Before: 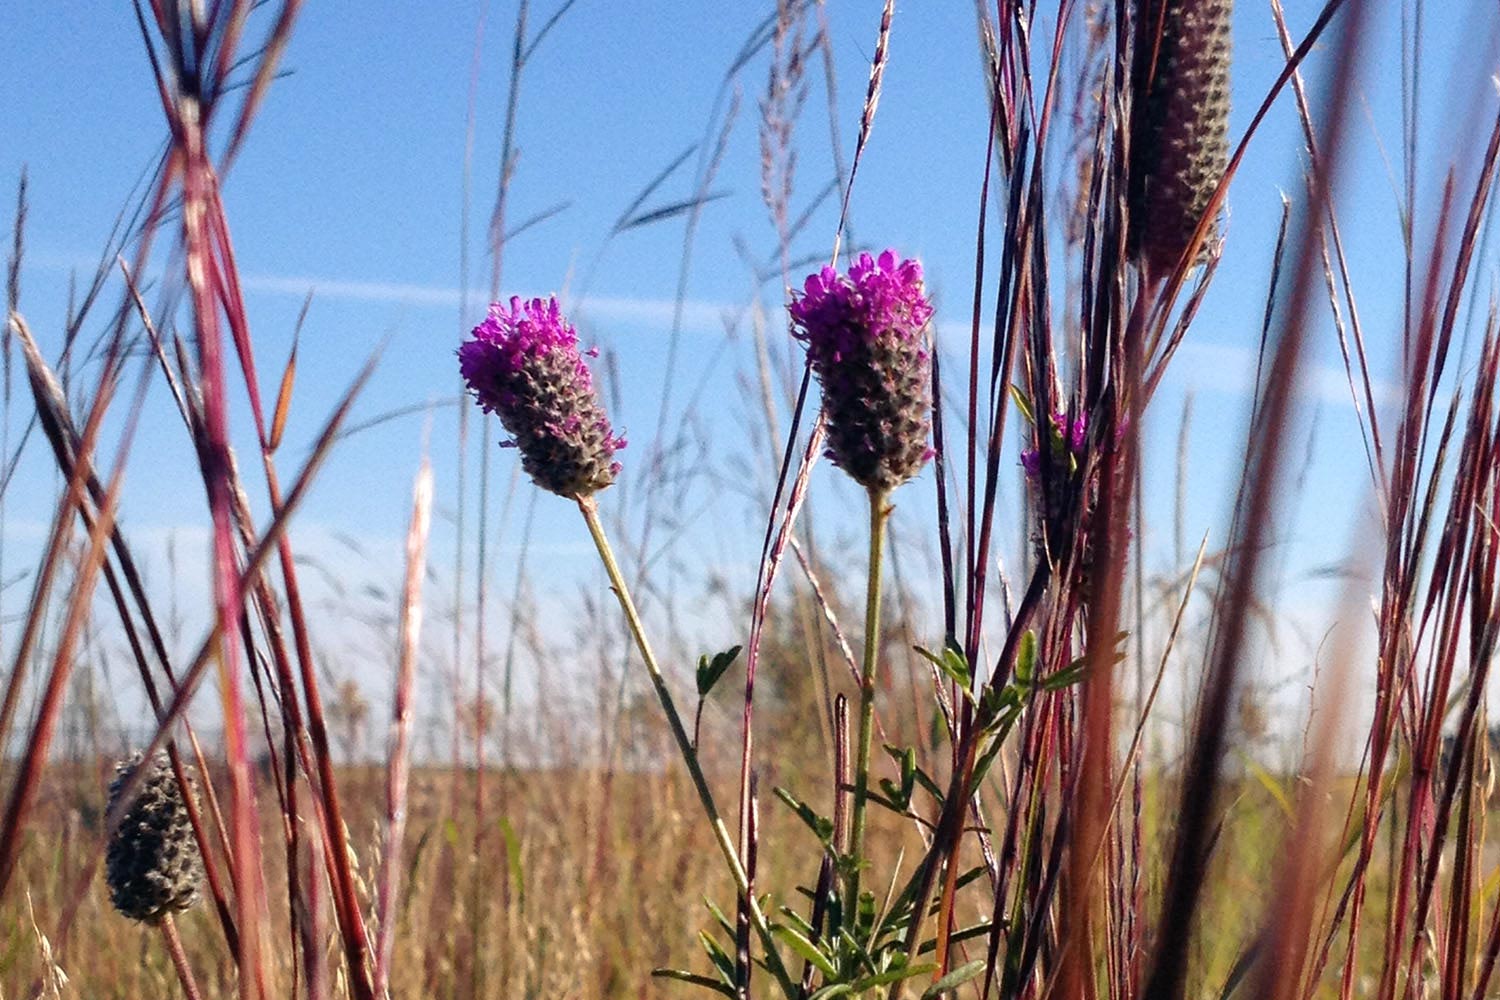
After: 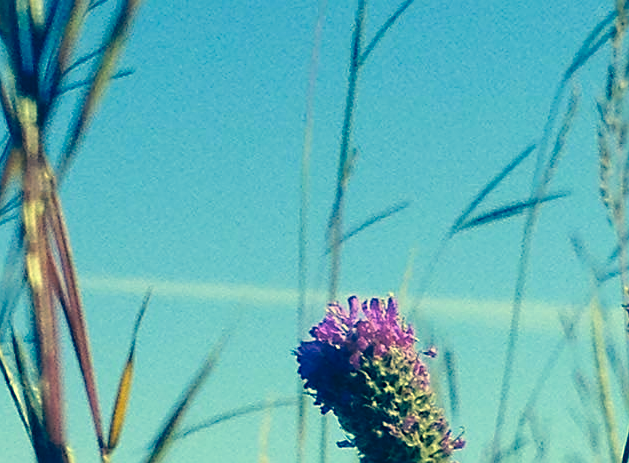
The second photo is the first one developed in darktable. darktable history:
crop and rotate: left 10.817%, top 0.062%, right 47.194%, bottom 53.626%
color correction: highlights a* -15.58, highlights b* 40, shadows a* -40, shadows b* -26.18
sharpen: on, module defaults
